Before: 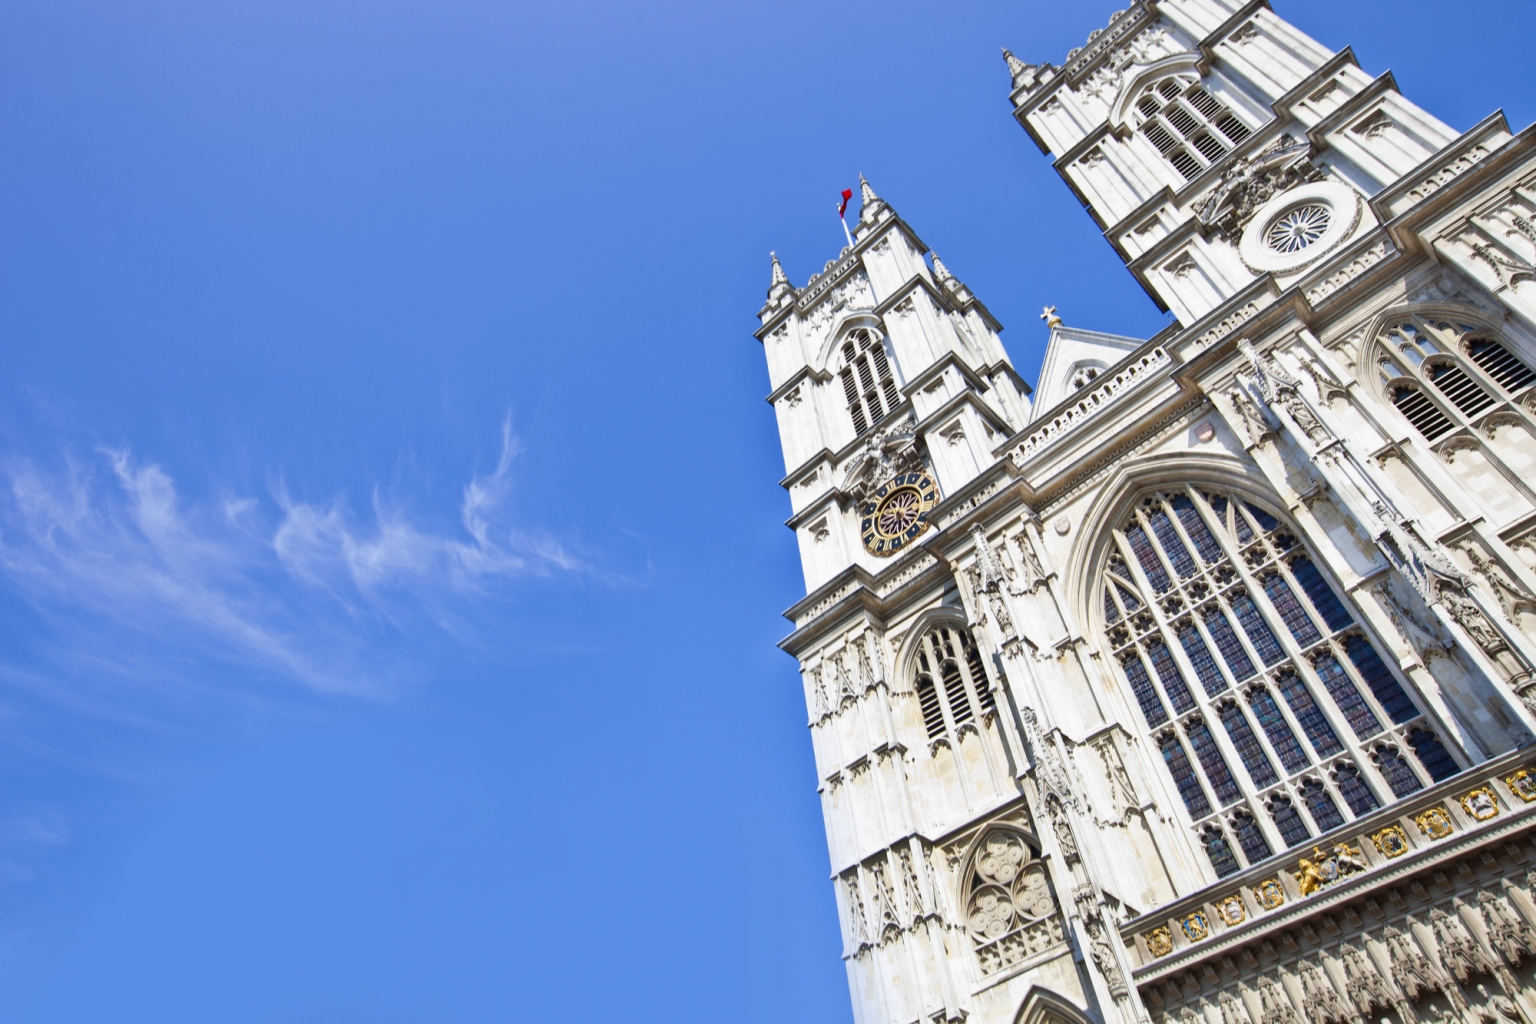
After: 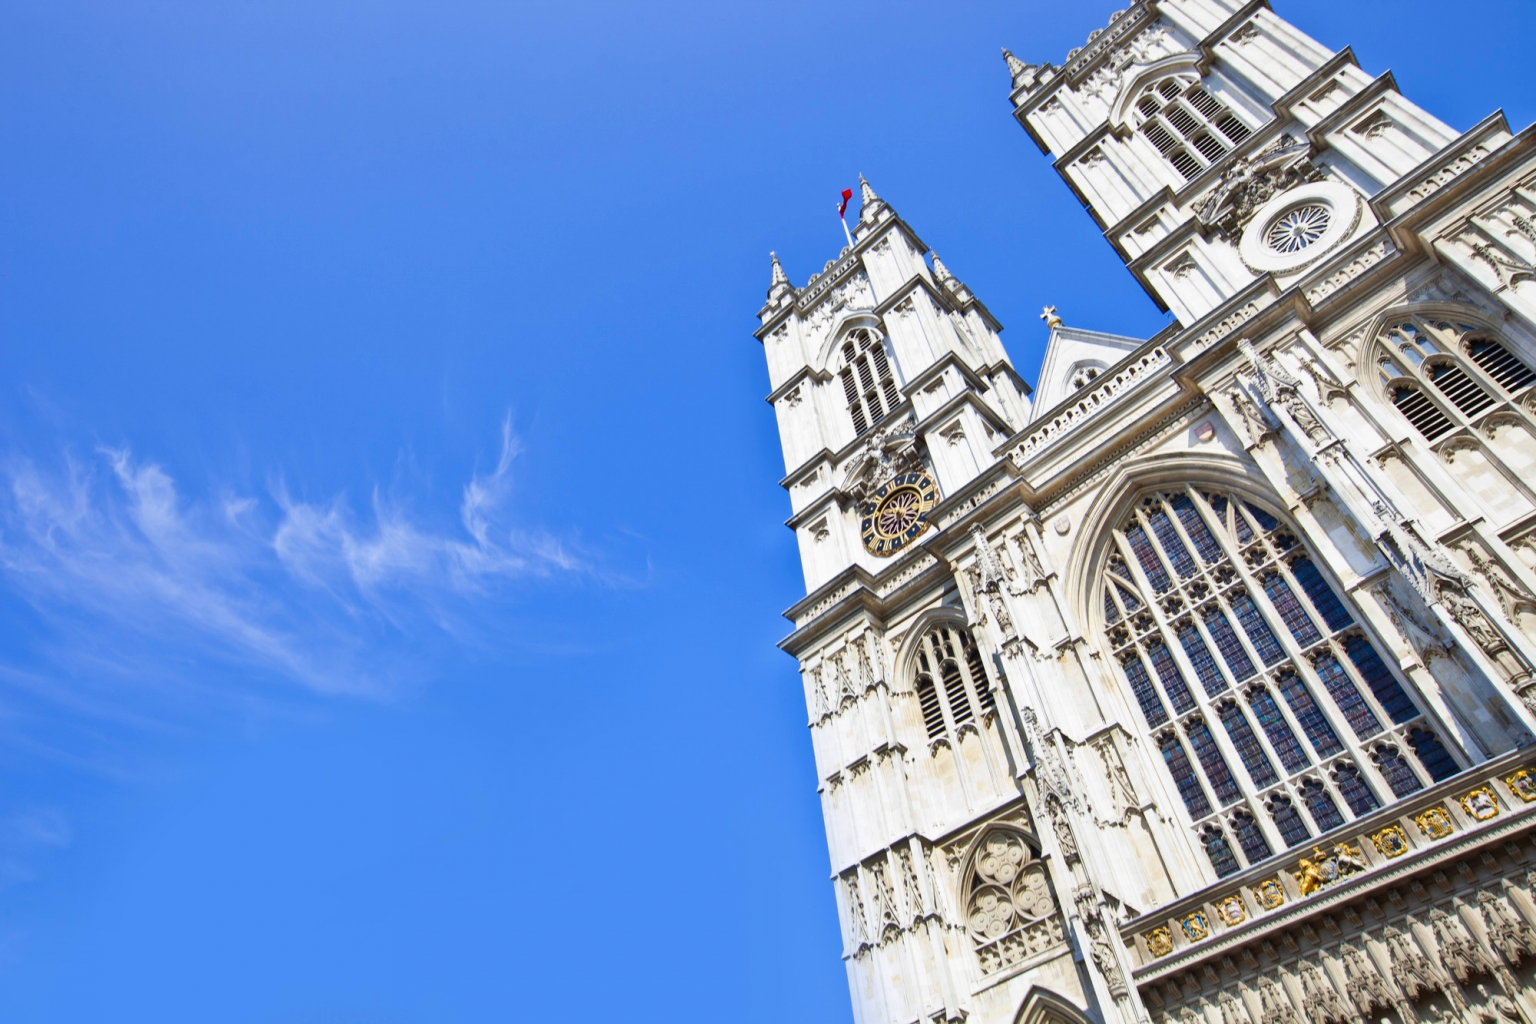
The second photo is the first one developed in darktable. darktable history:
contrast brightness saturation: contrast 0.037, saturation 0.155
